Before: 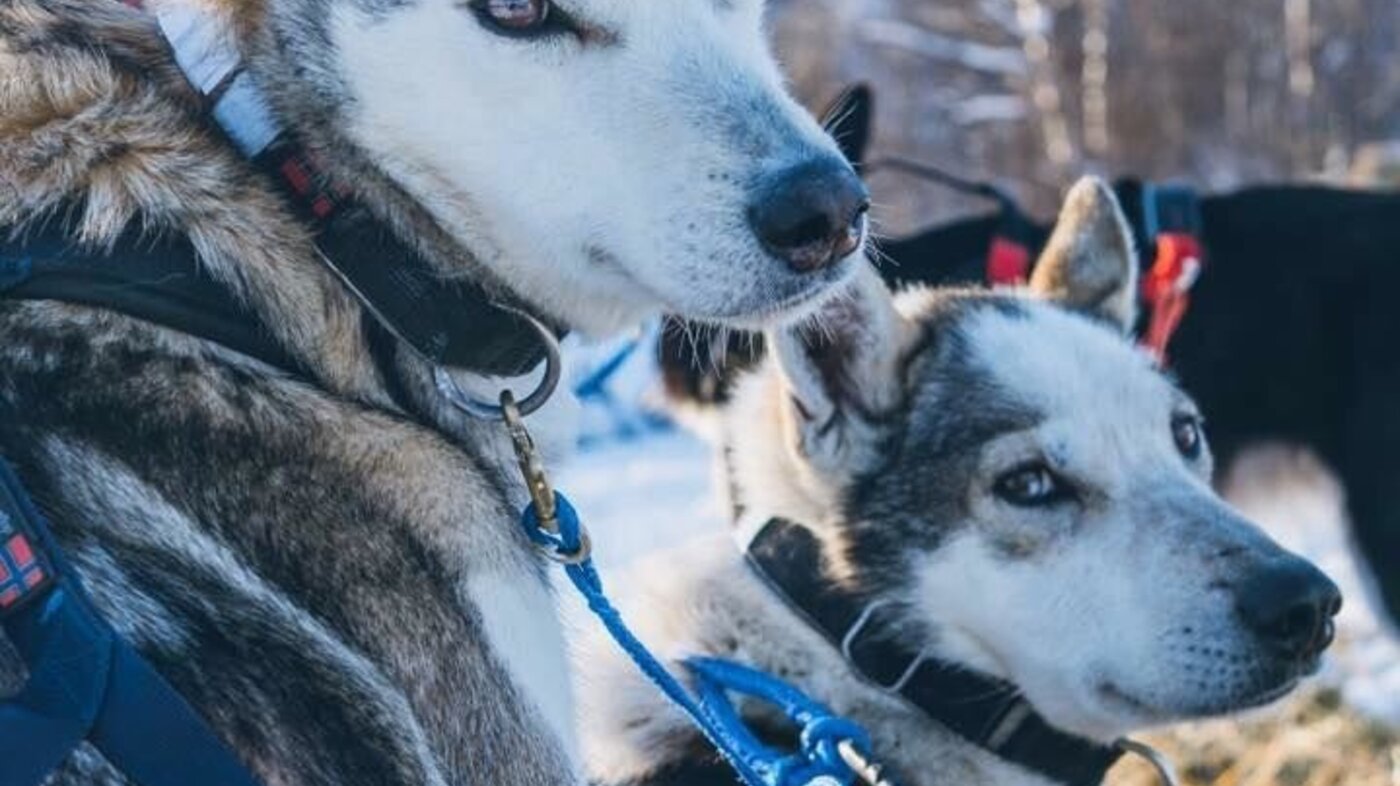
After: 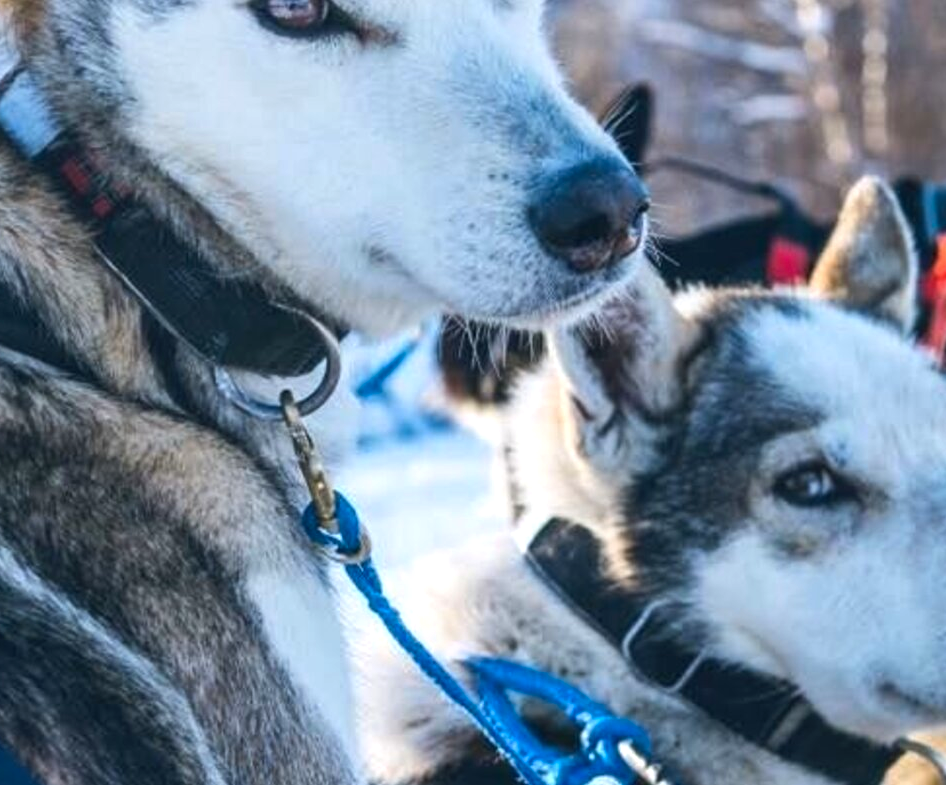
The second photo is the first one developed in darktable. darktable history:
color balance rgb: linear chroma grading › global chroma 8.434%, perceptual saturation grading › global saturation 0.635%, perceptual brilliance grading › highlights 9.426%, perceptual brilliance grading › mid-tones 5.795%
crop and rotate: left 15.772%, right 16.616%
color correction: highlights a* -0.217, highlights b* -0.095
